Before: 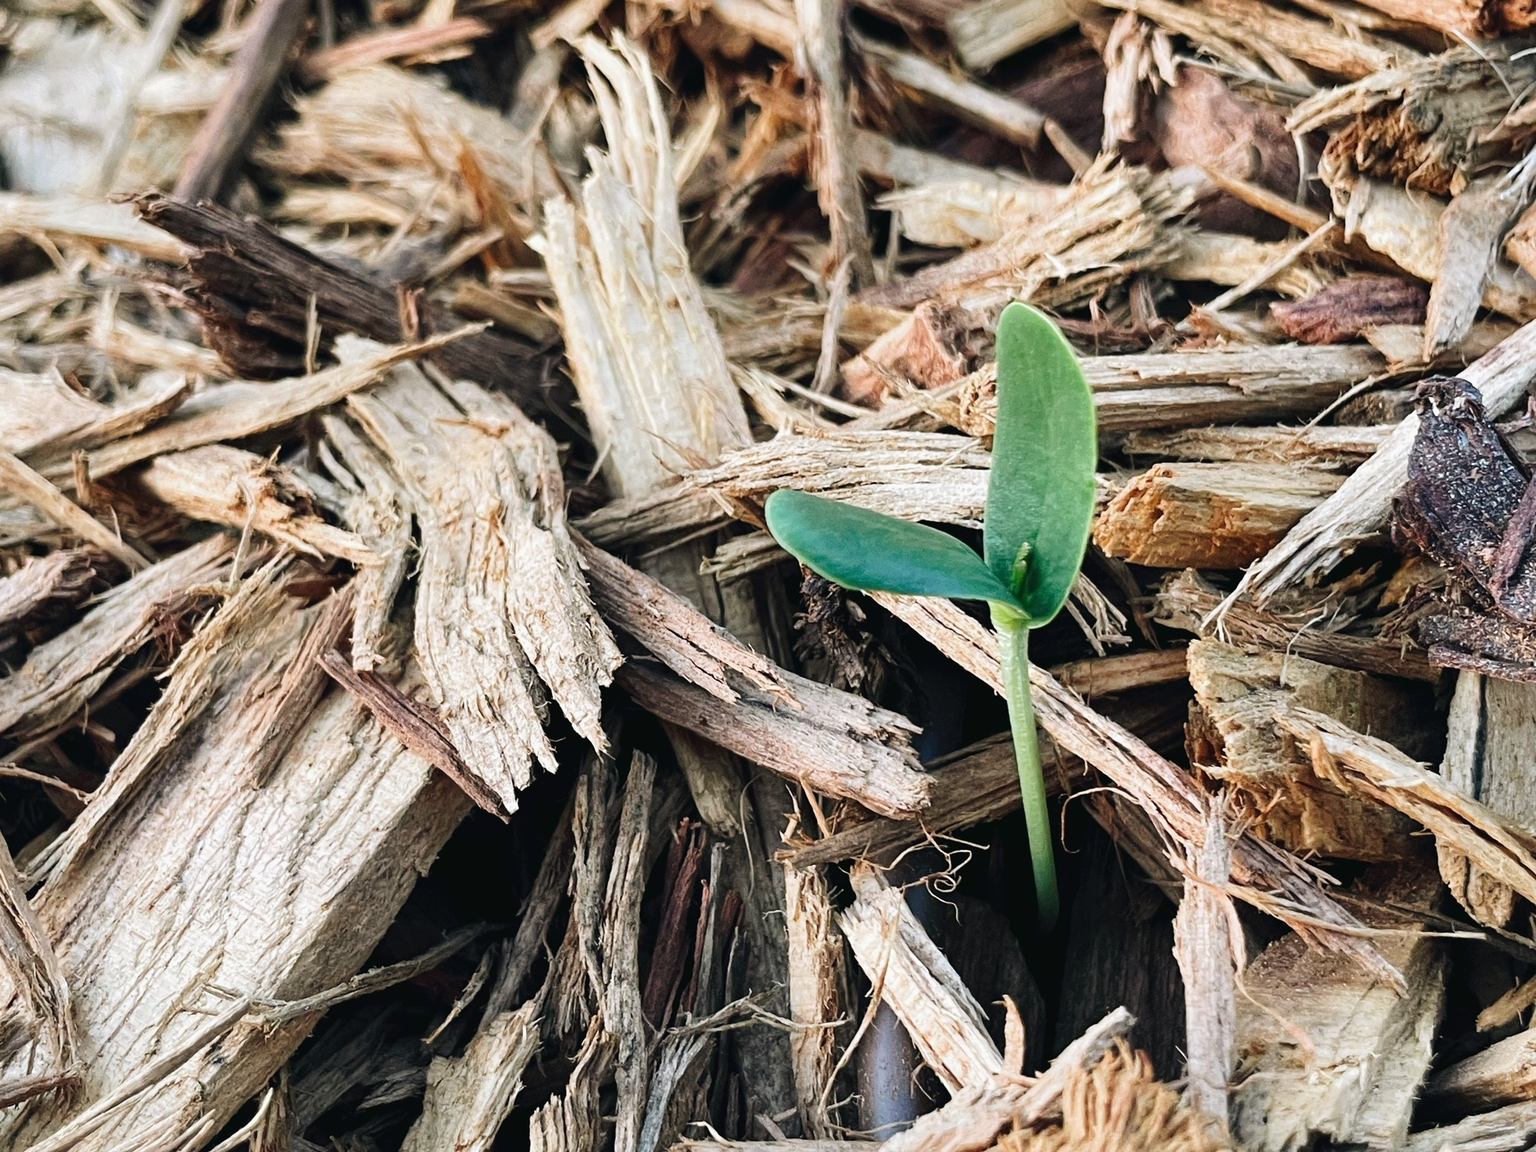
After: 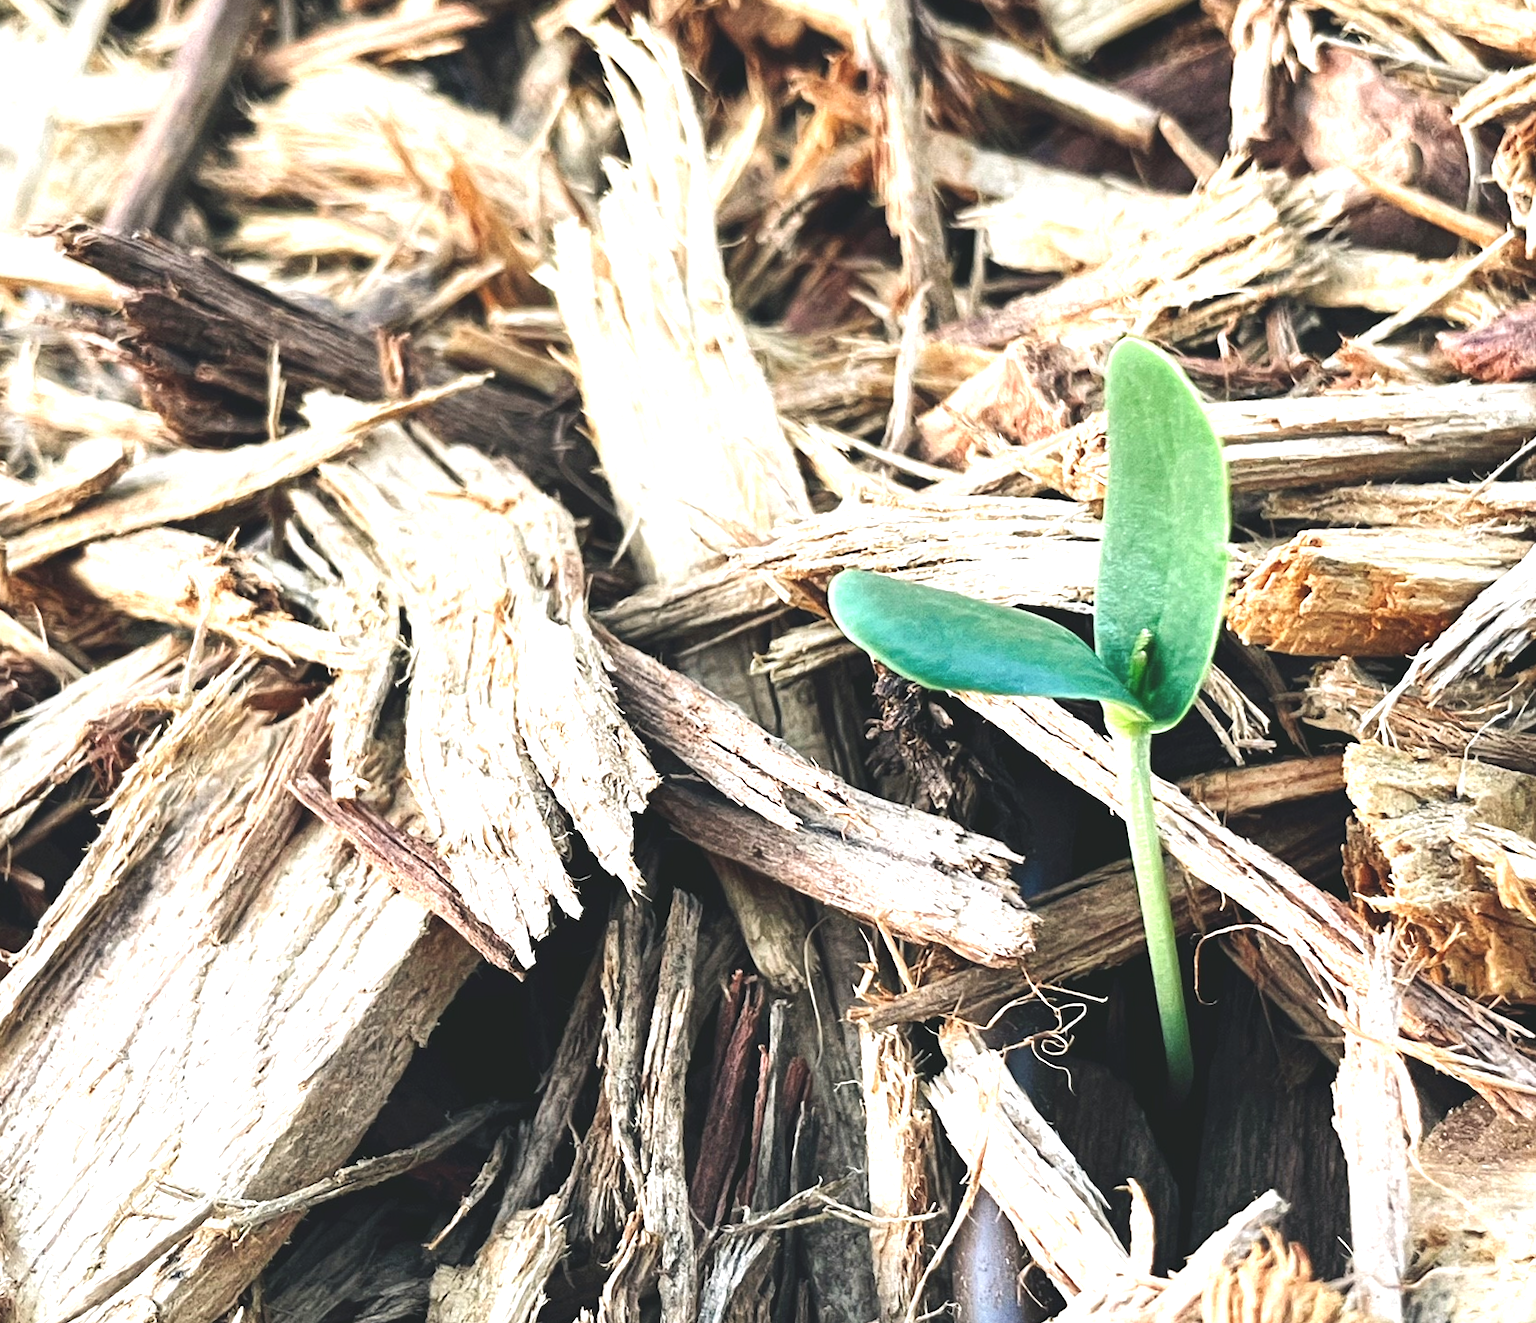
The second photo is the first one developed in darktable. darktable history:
crop and rotate: angle 1°, left 4.281%, top 0.642%, right 11.383%, bottom 2.486%
exposure: black level correction -0.005, exposure 1 EV, compensate highlight preservation false
